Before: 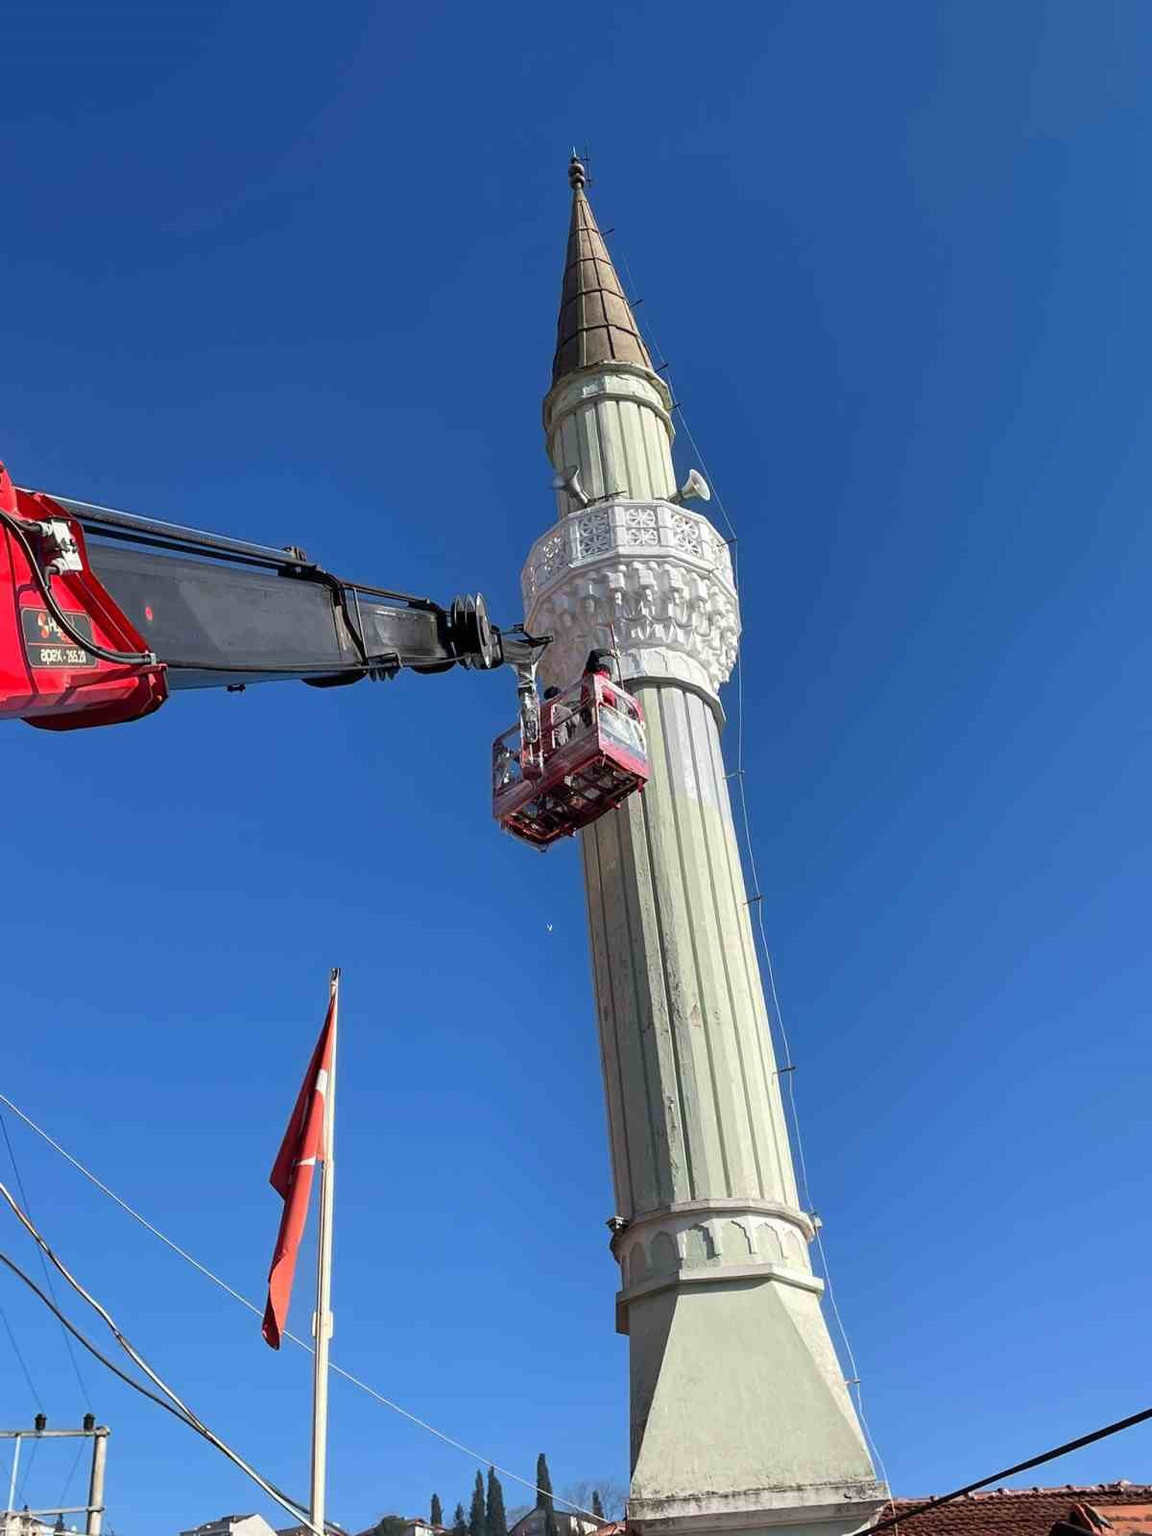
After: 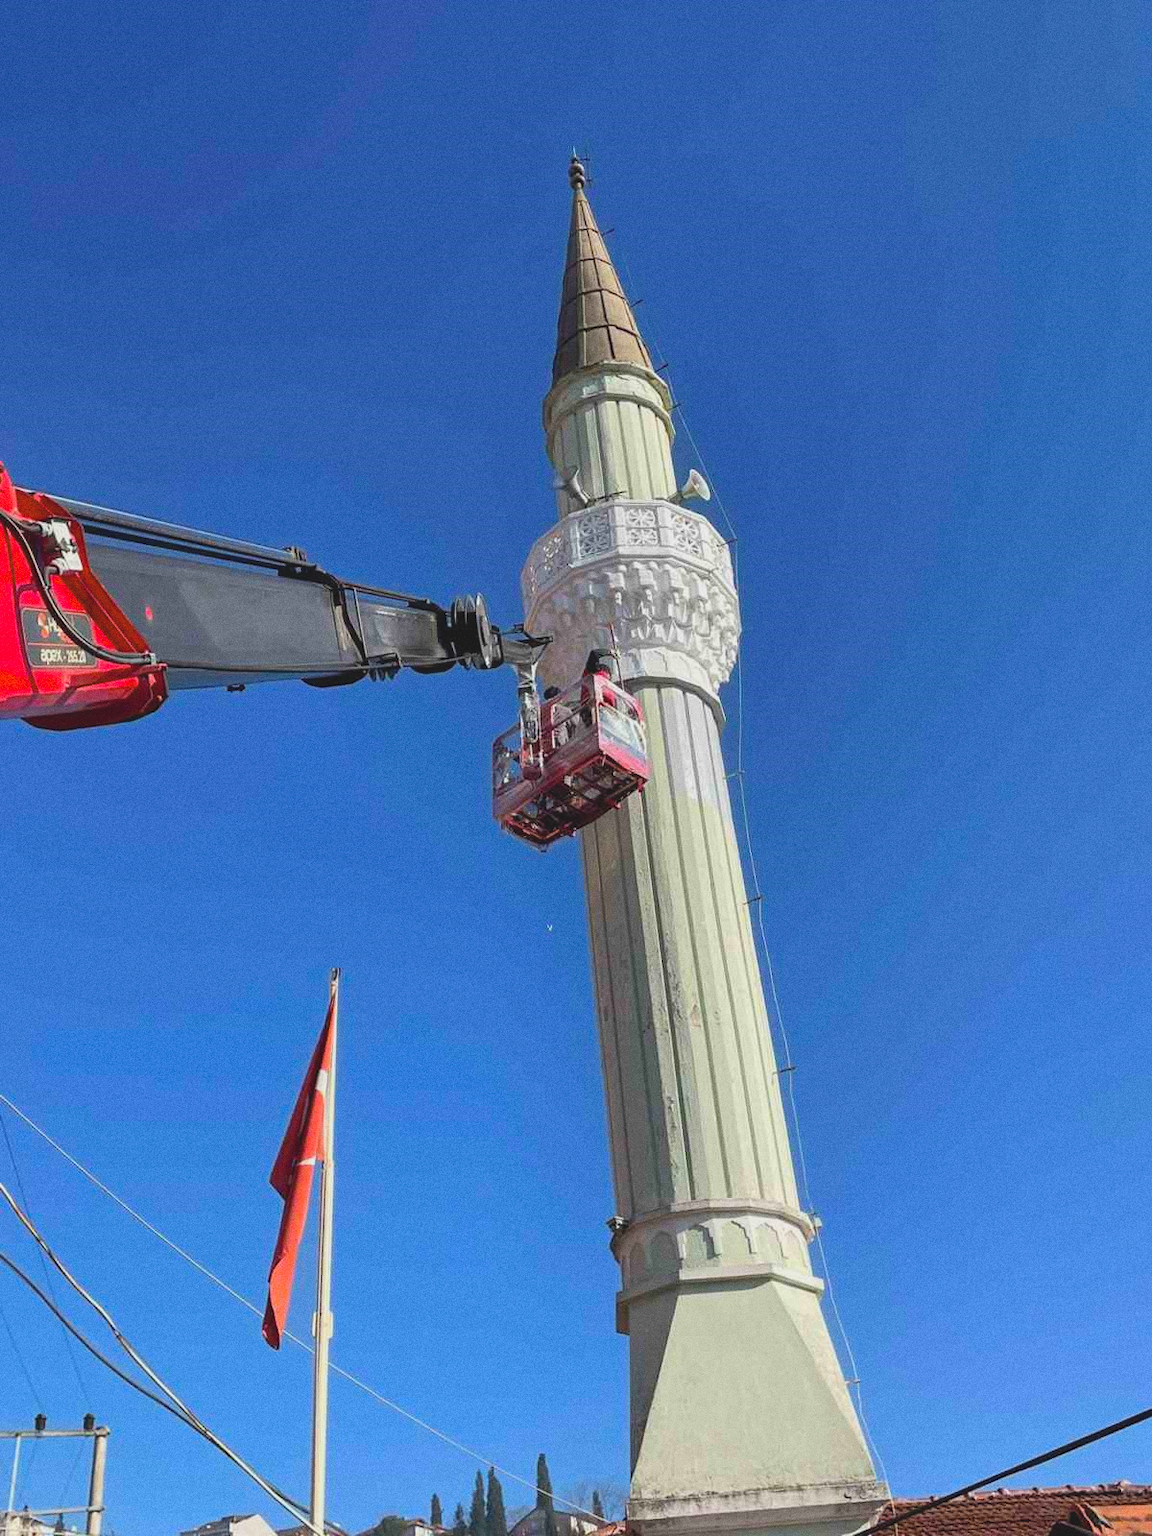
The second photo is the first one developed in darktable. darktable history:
contrast brightness saturation: contrast -0.15, brightness 0.05, saturation -0.12
color balance rgb: perceptual saturation grading › global saturation 34.05%, global vibrance 5.56%
grain: coarseness 0.09 ISO
